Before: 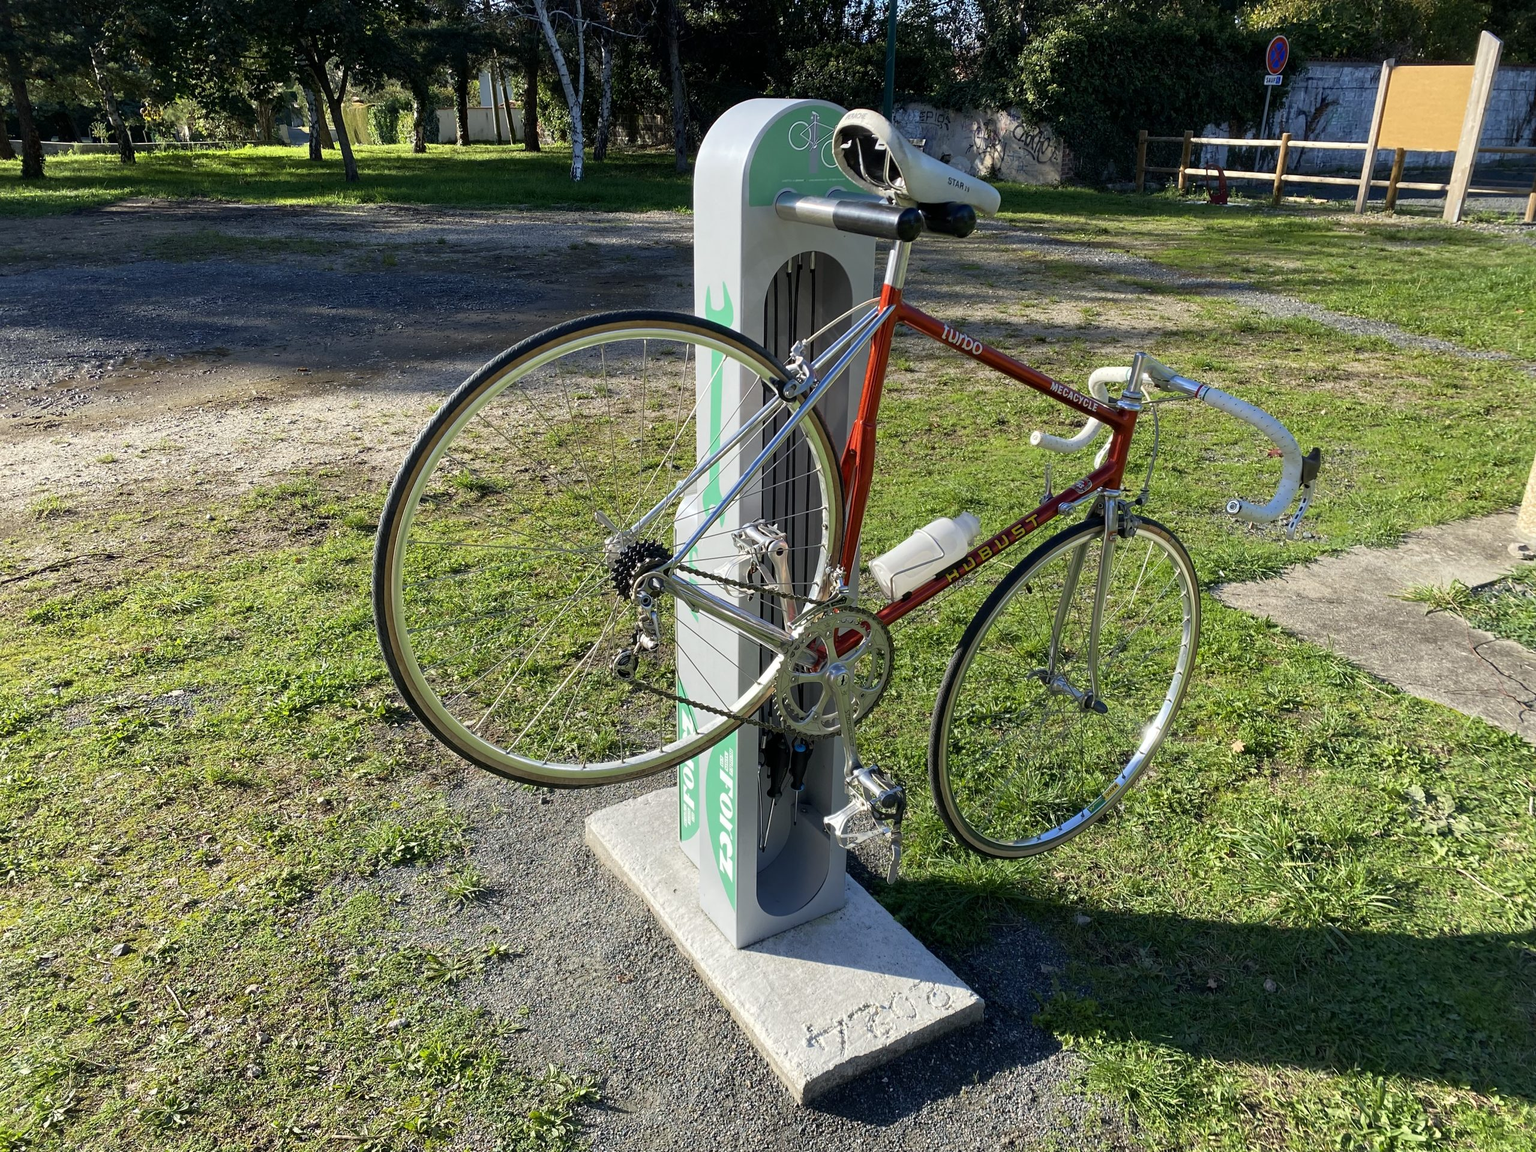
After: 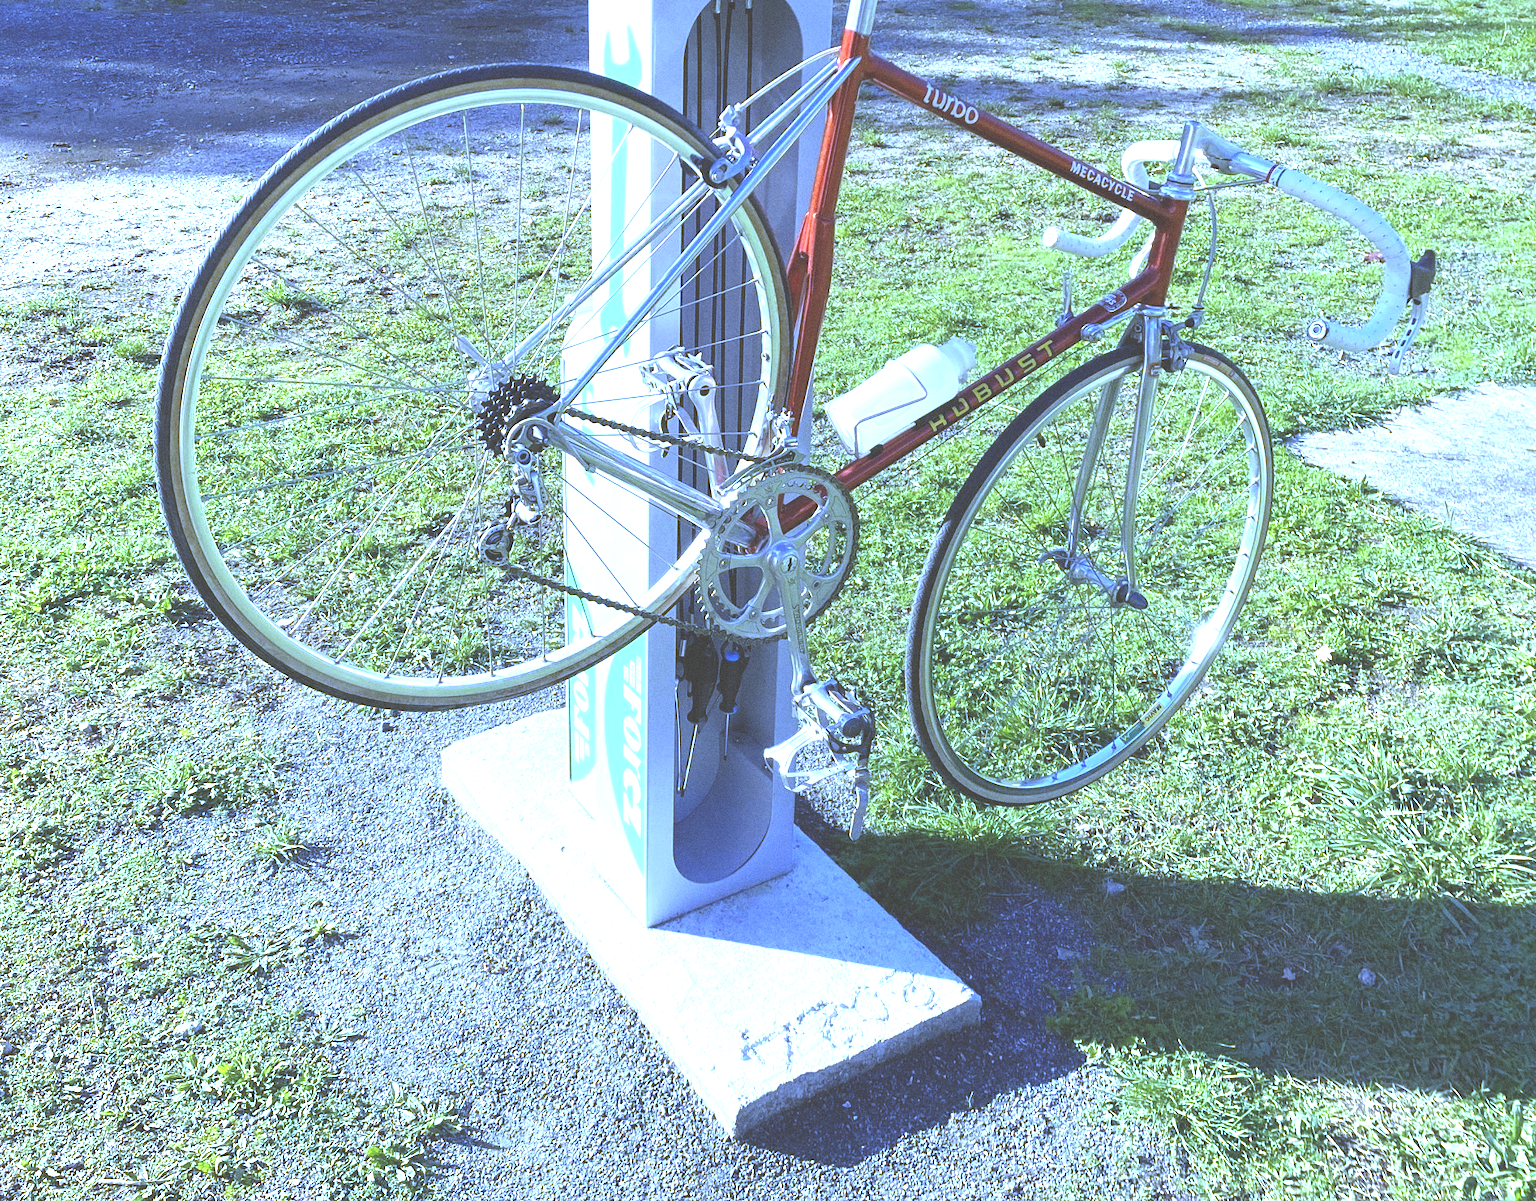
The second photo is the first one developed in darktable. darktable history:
crop: left 16.871%, top 22.857%, right 9.116%
white balance: red 0.766, blue 1.537
grain: coarseness 3.21 ISO
exposure: black level correction -0.023, exposure 1.397 EV, compensate highlight preservation false
